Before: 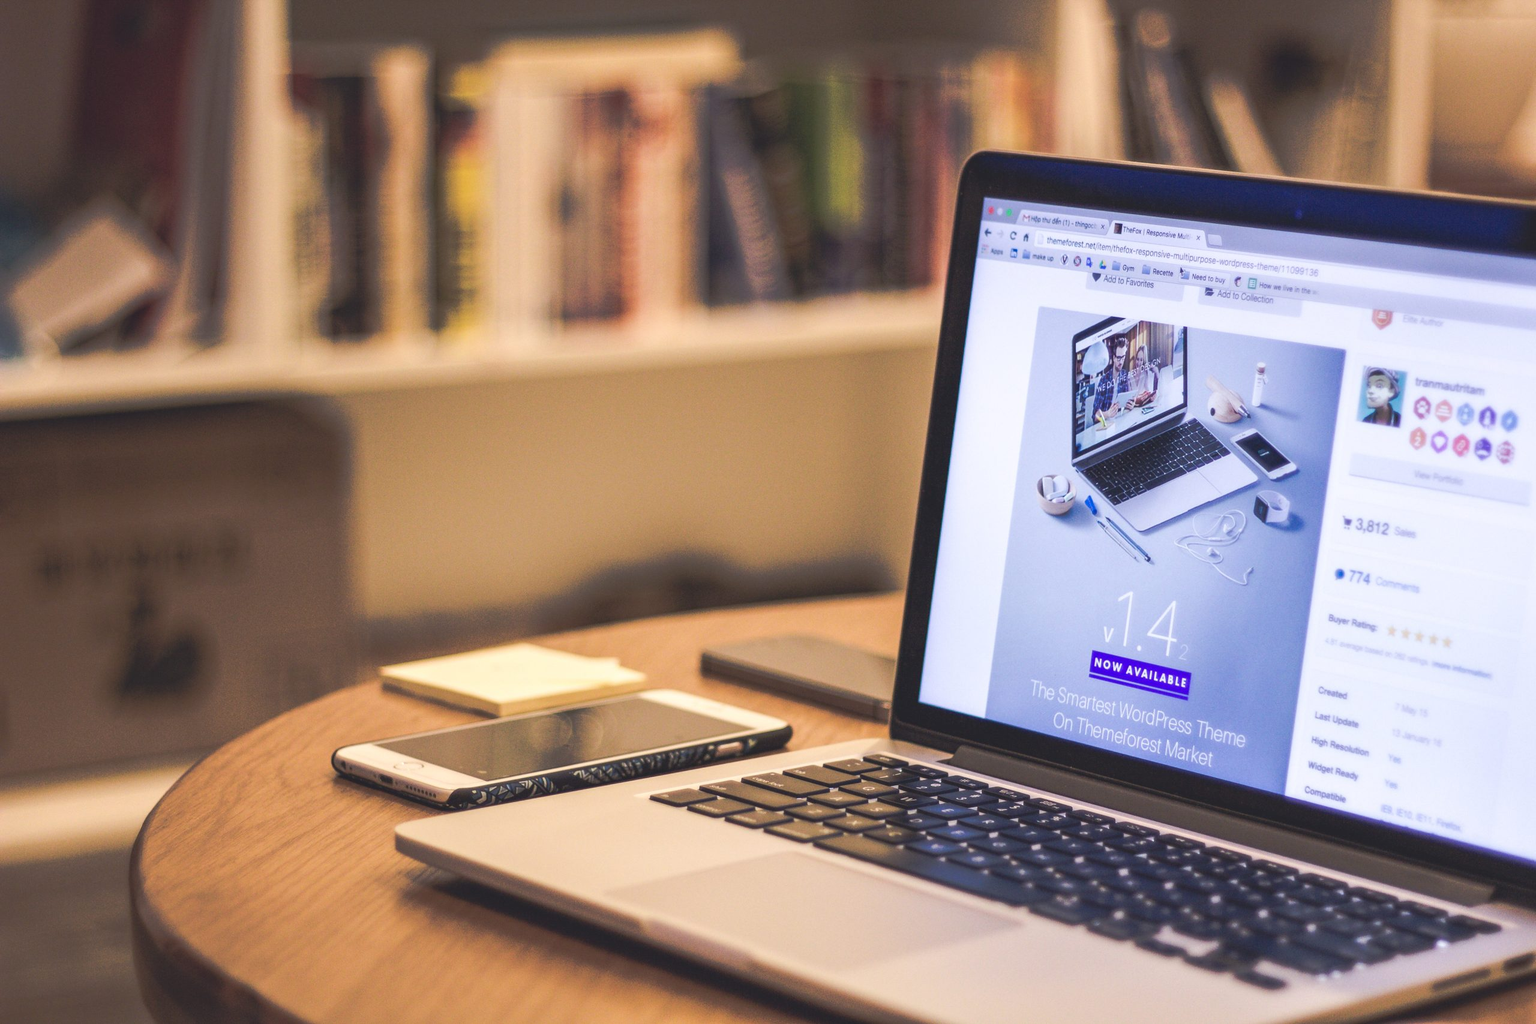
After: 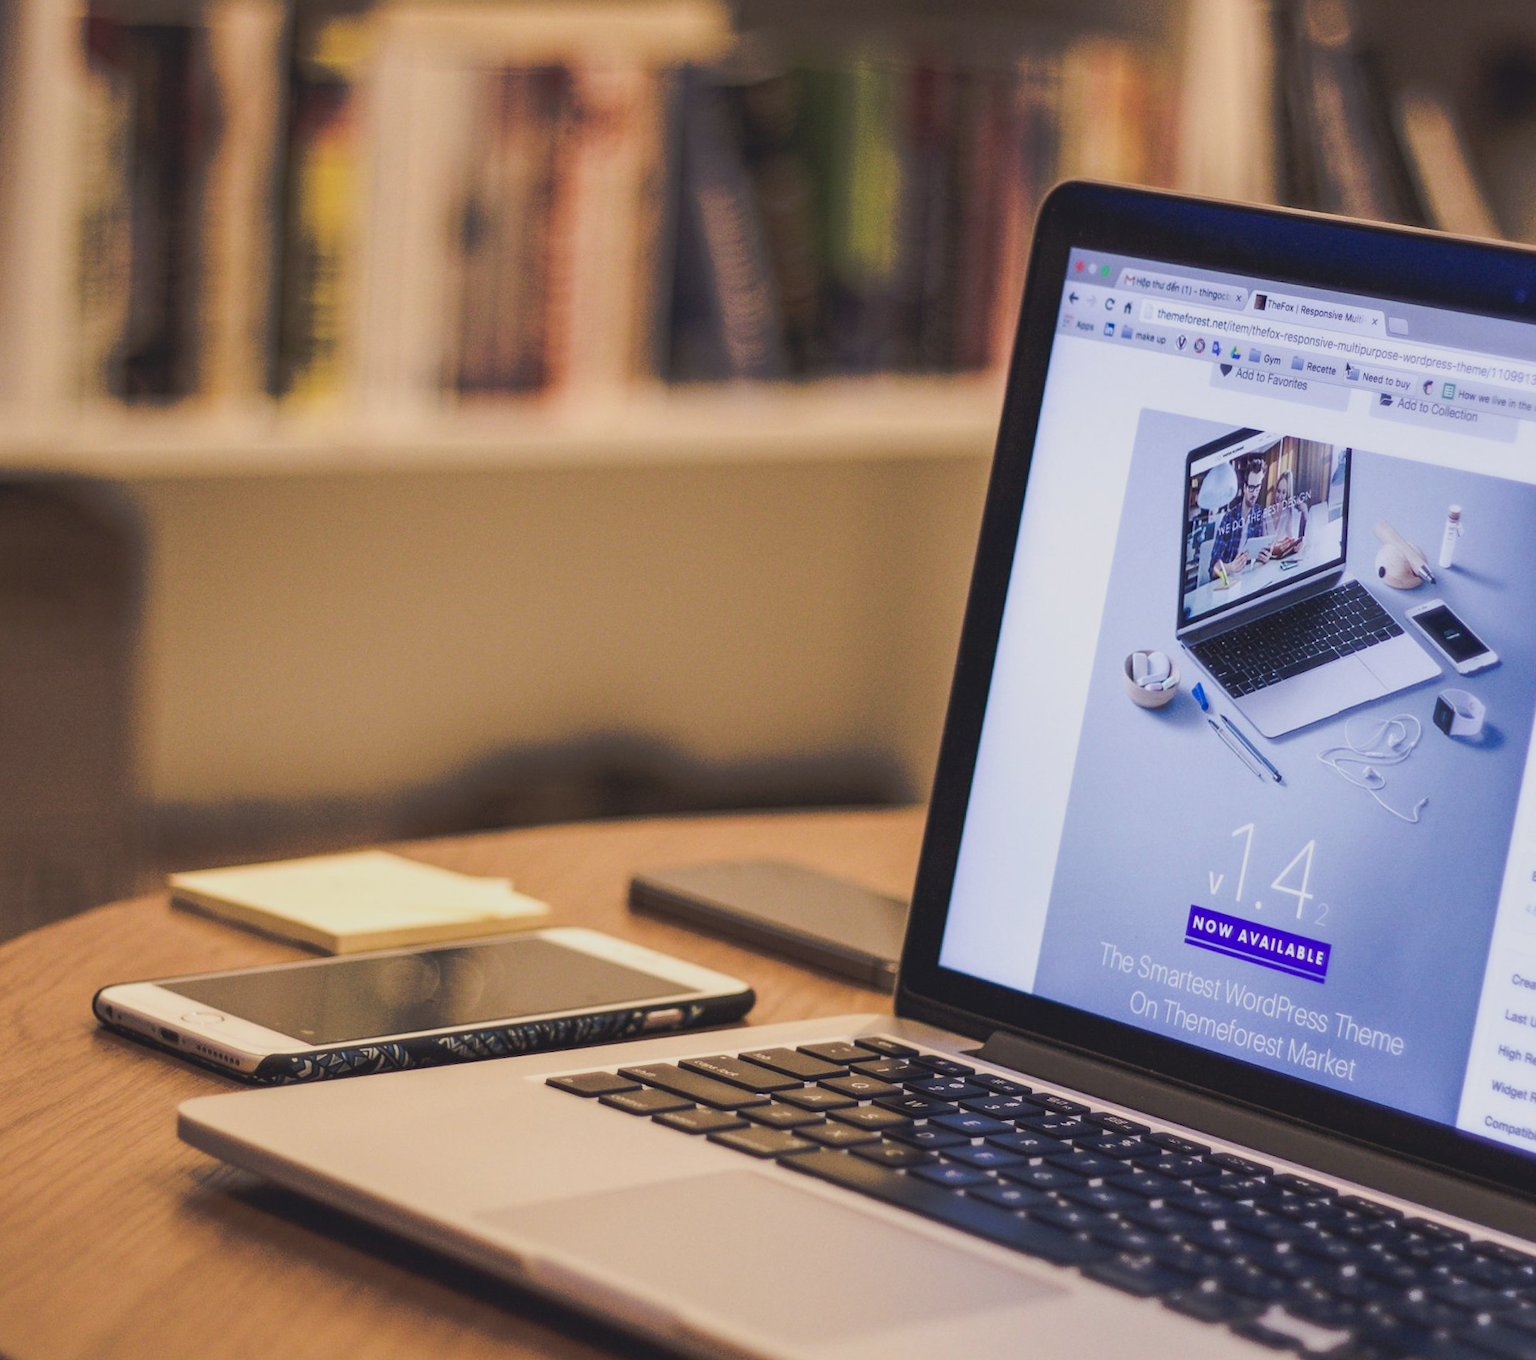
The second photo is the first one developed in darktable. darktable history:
contrast brightness saturation: contrast 0.073
exposure: exposure -0.423 EV, compensate highlight preservation false
crop and rotate: angle -3.07°, left 13.956%, top 0.014%, right 10.823%, bottom 0.069%
